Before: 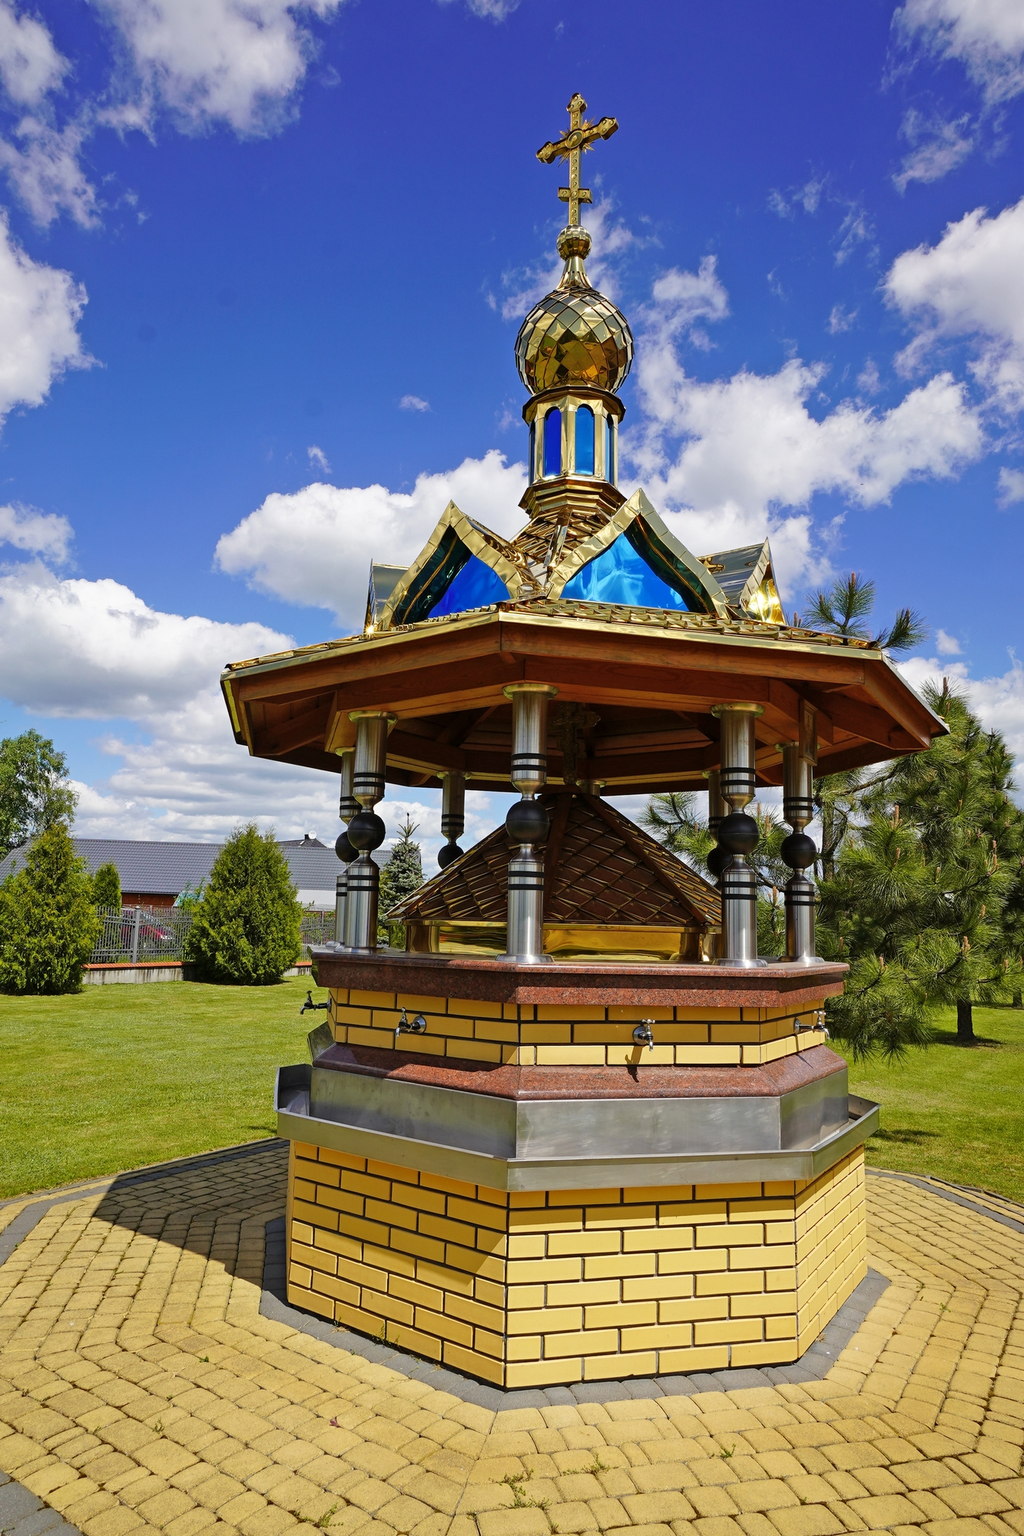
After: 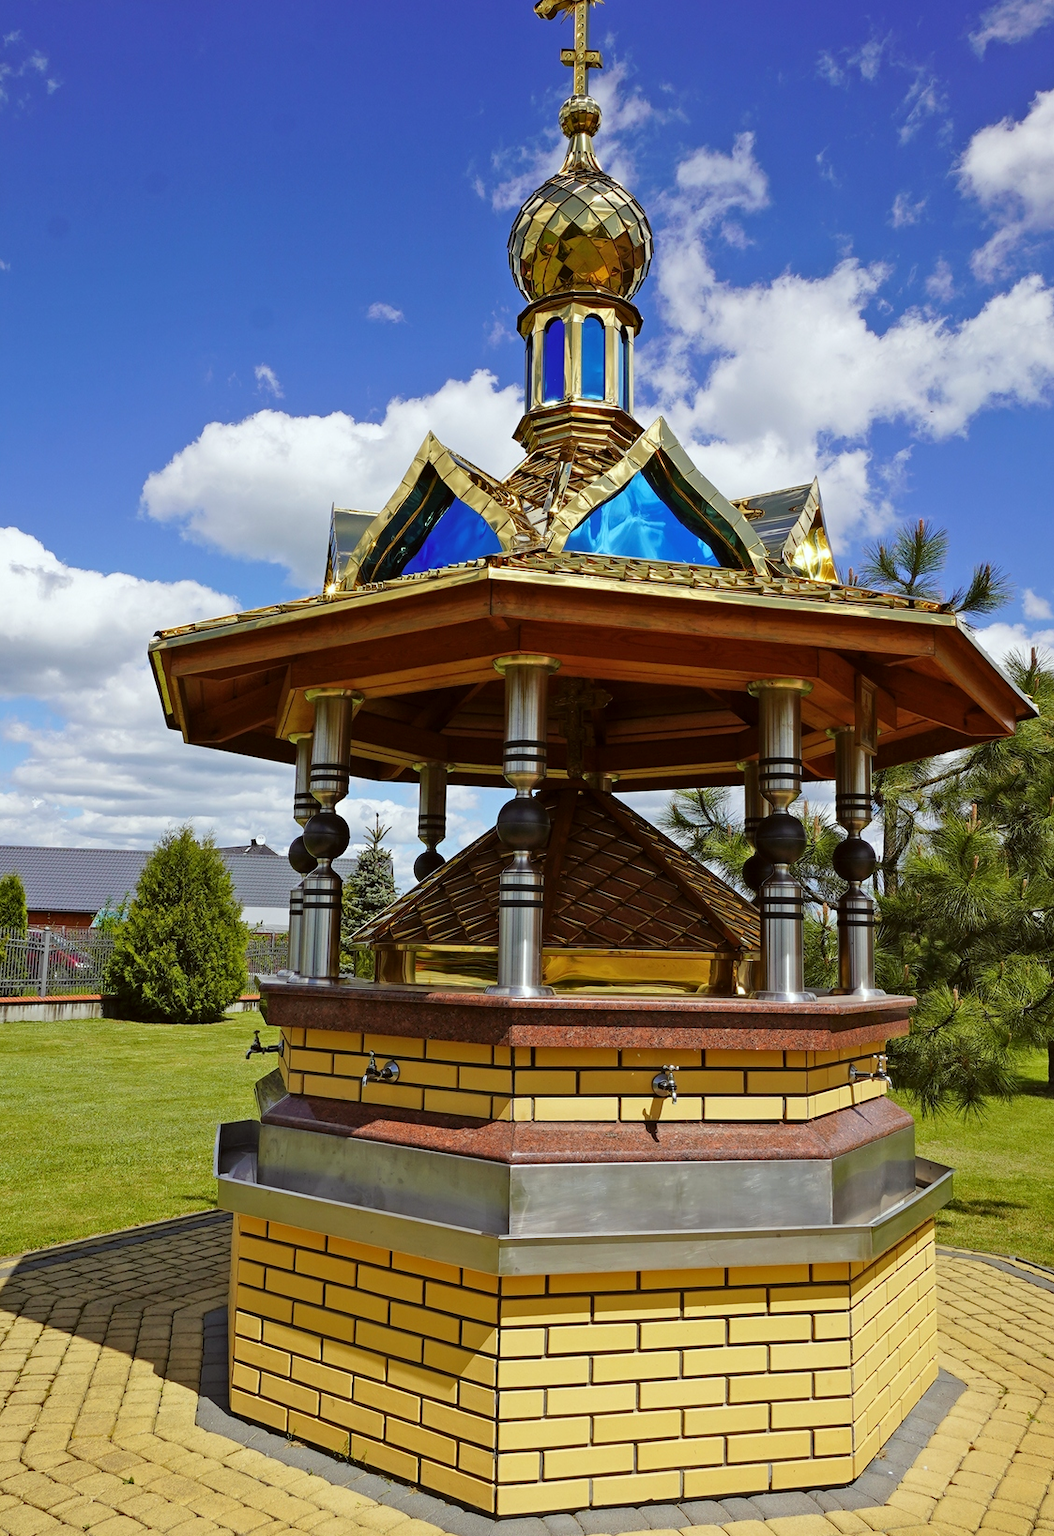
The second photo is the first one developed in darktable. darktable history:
color correction: highlights a* -2.86, highlights b* -1.96, shadows a* 2.22, shadows b* 2.86
crop and rotate: left 9.709%, top 9.605%, right 5.907%, bottom 8.529%
